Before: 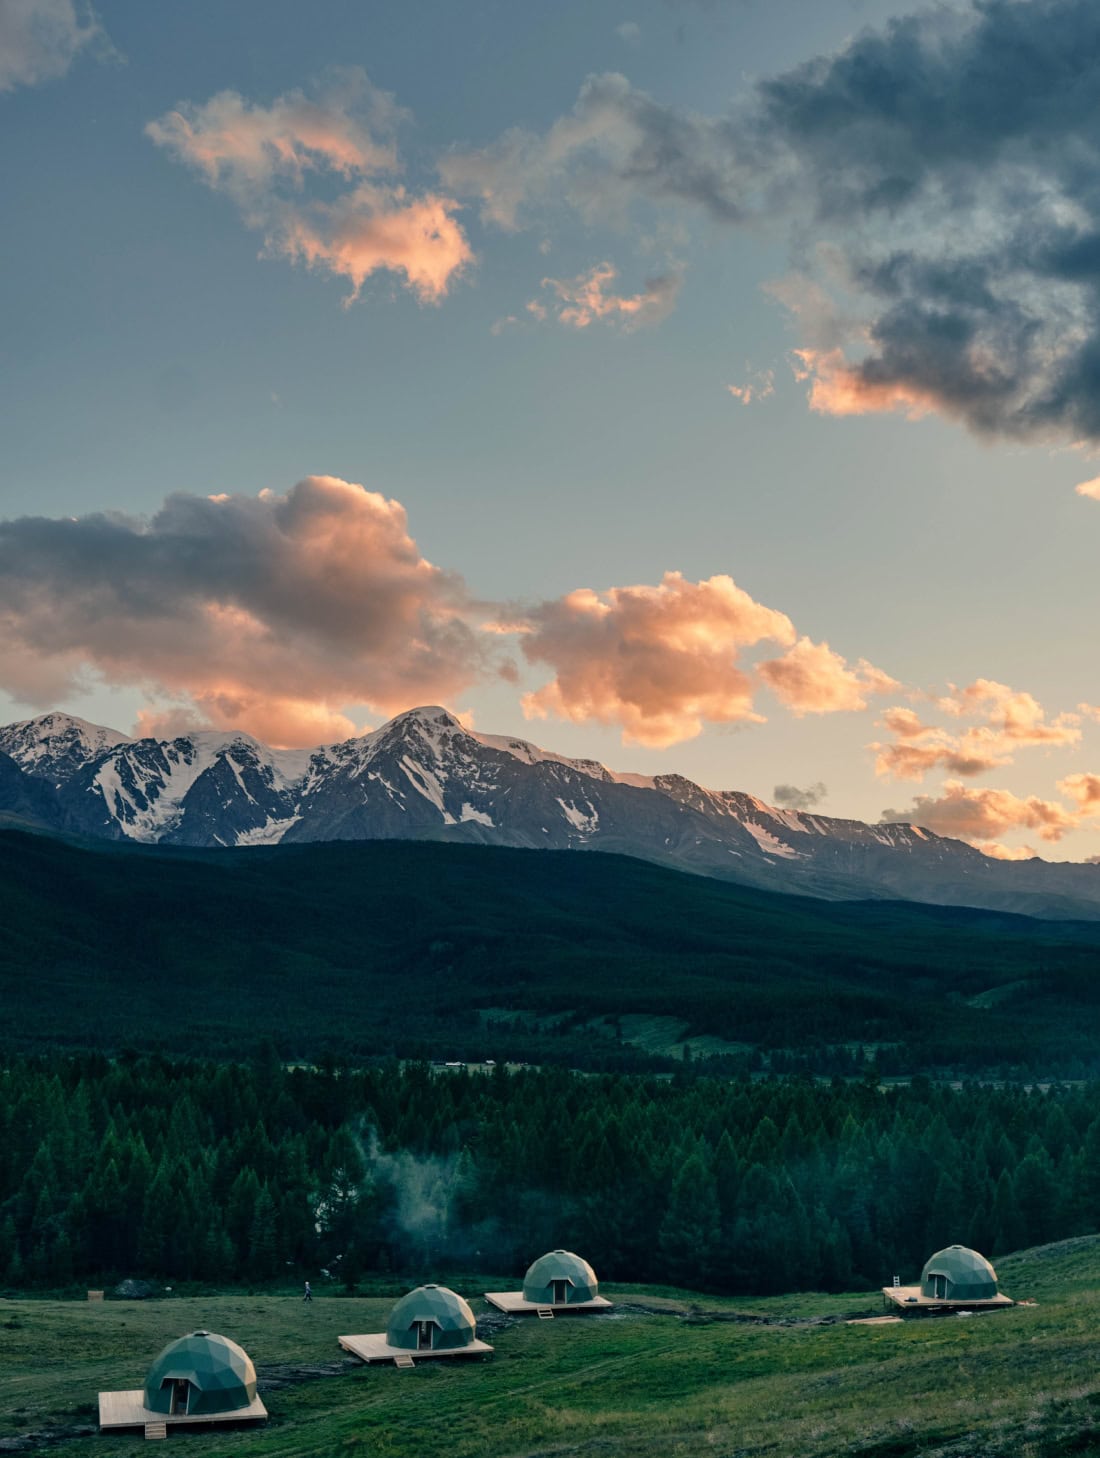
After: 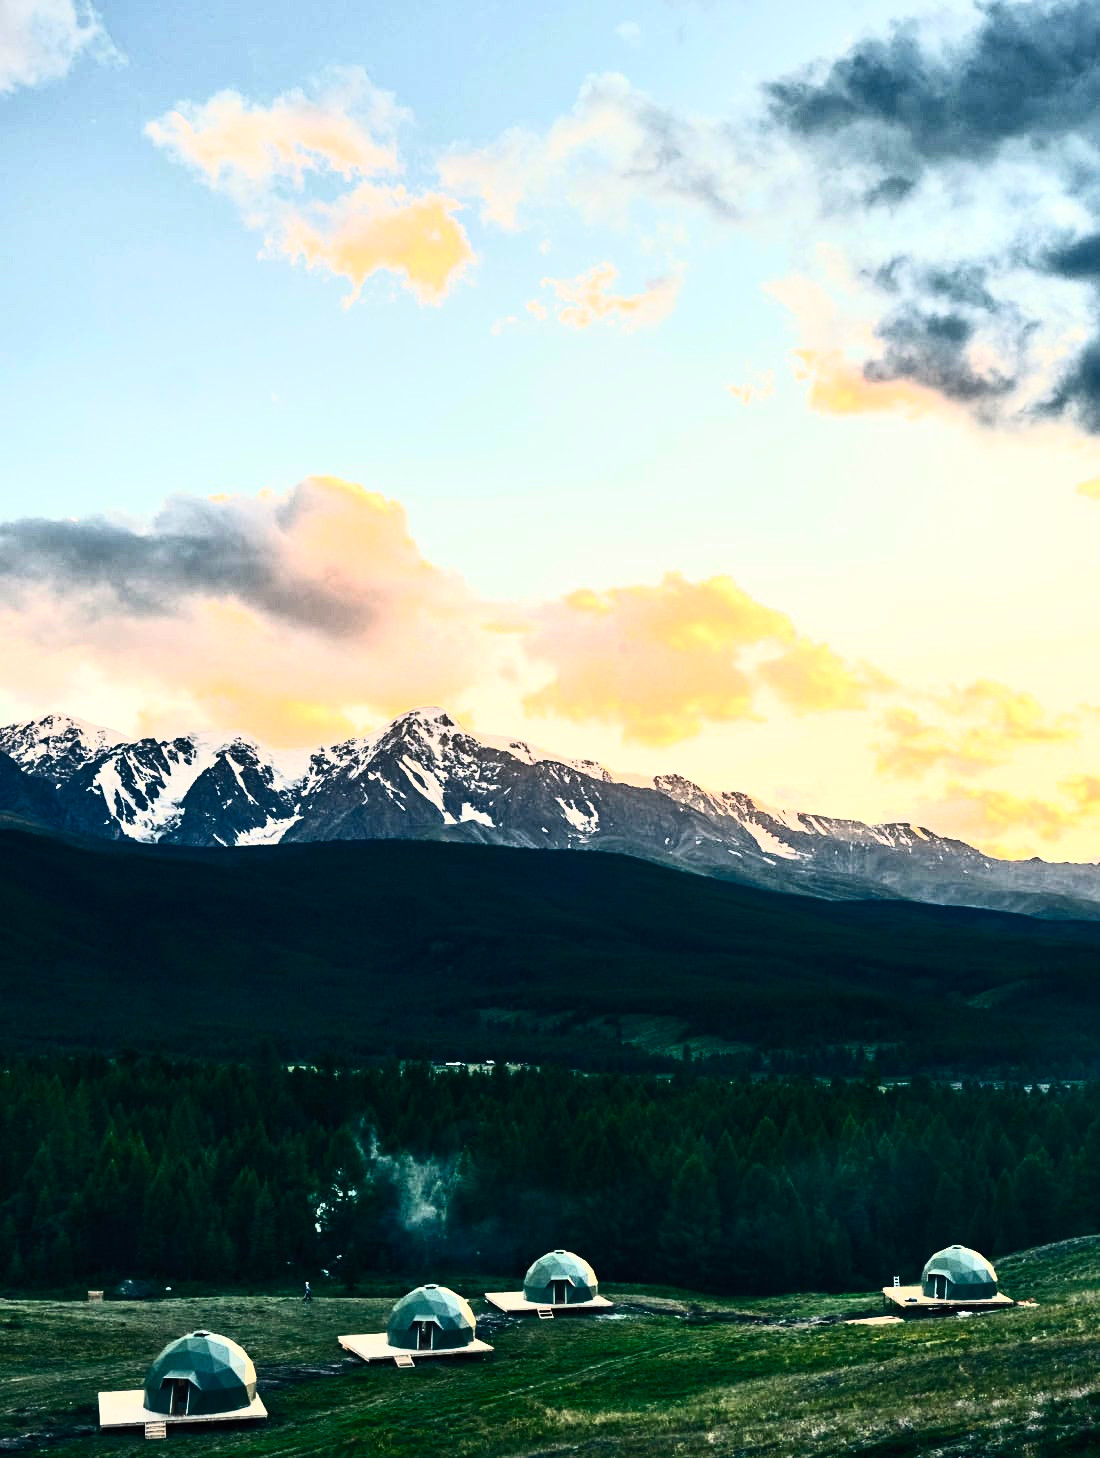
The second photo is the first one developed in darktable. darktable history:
color correction: highlights a* 0.816, highlights b* 2.78, saturation 1.1
contrast brightness saturation: contrast 0.62, brightness 0.34, saturation 0.14
exposure: exposure 0.375 EV, compensate highlight preservation false
tone equalizer: -8 EV -0.75 EV, -7 EV -0.7 EV, -6 EV -0.6 EV, -5 EV -0.4 EV, -3 EV 0.4 EV, -2 EV 0.6 EV, -1 EV 0.7 EV, +0 EV 0.75 EV, edges refinement/feathering 500, mask exposure compensation -1.57 EV, preserve details no
